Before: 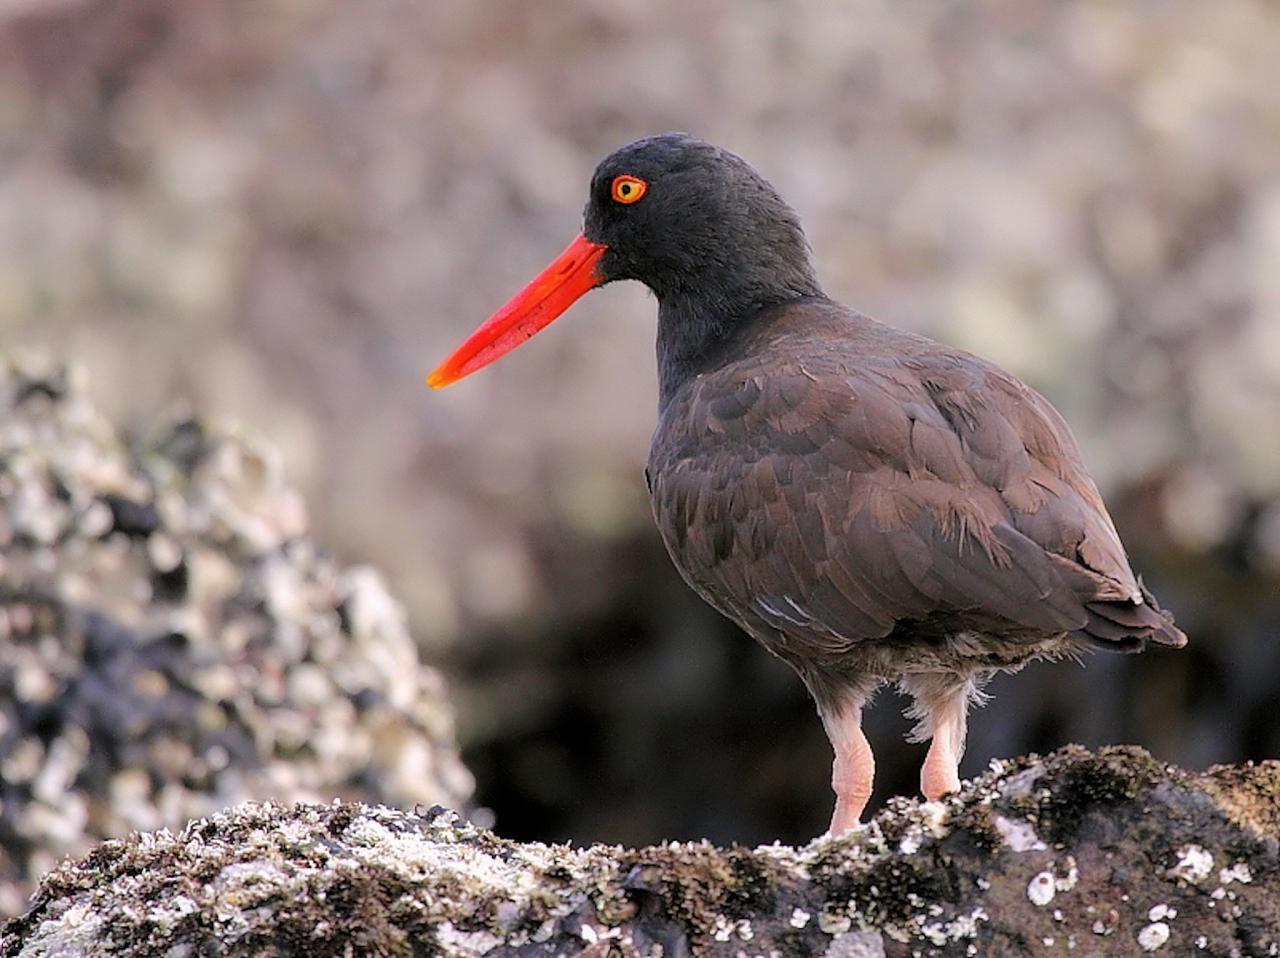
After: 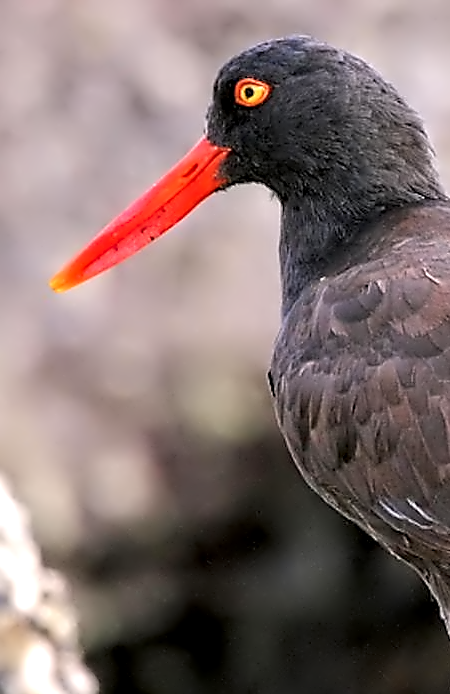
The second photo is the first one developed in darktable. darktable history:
crop and rotate: left 29.476%, top 10.214%, right 35.32%, bottom 17.333%
contrast equalizer: octaves 7, y [[0.5, 0.542, 0.583, 0.625, 0.667, 0.708], [0.5 ×6], [0.5 ×6], [0, 0.033, 0.067, 0.1, 0.133, 0.167], [0, 0.05, 0.1, 0.15, 0.2, 0.25]]
exposure: black level correction 0.001, exposure 0.5 EV, compensate exposure bias true, compensate highlight preservation false
